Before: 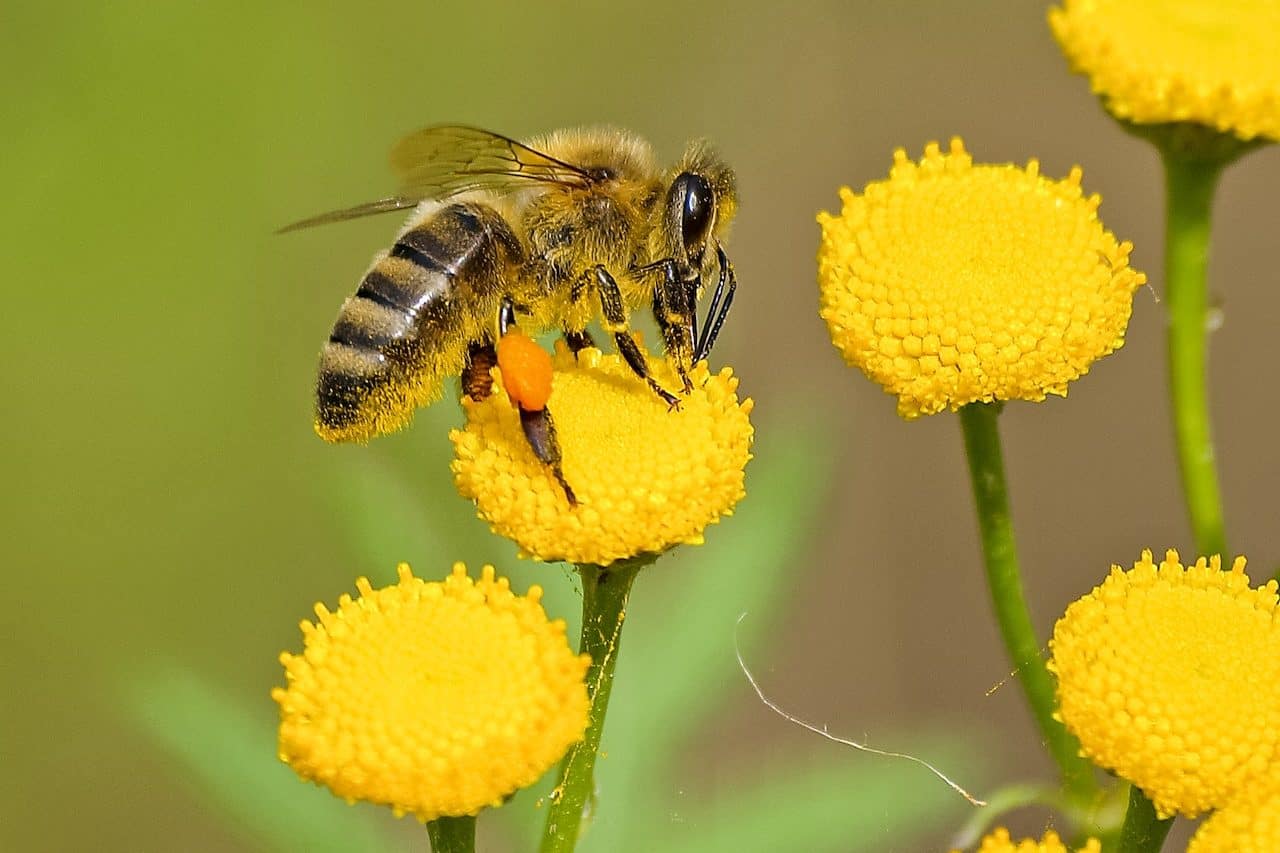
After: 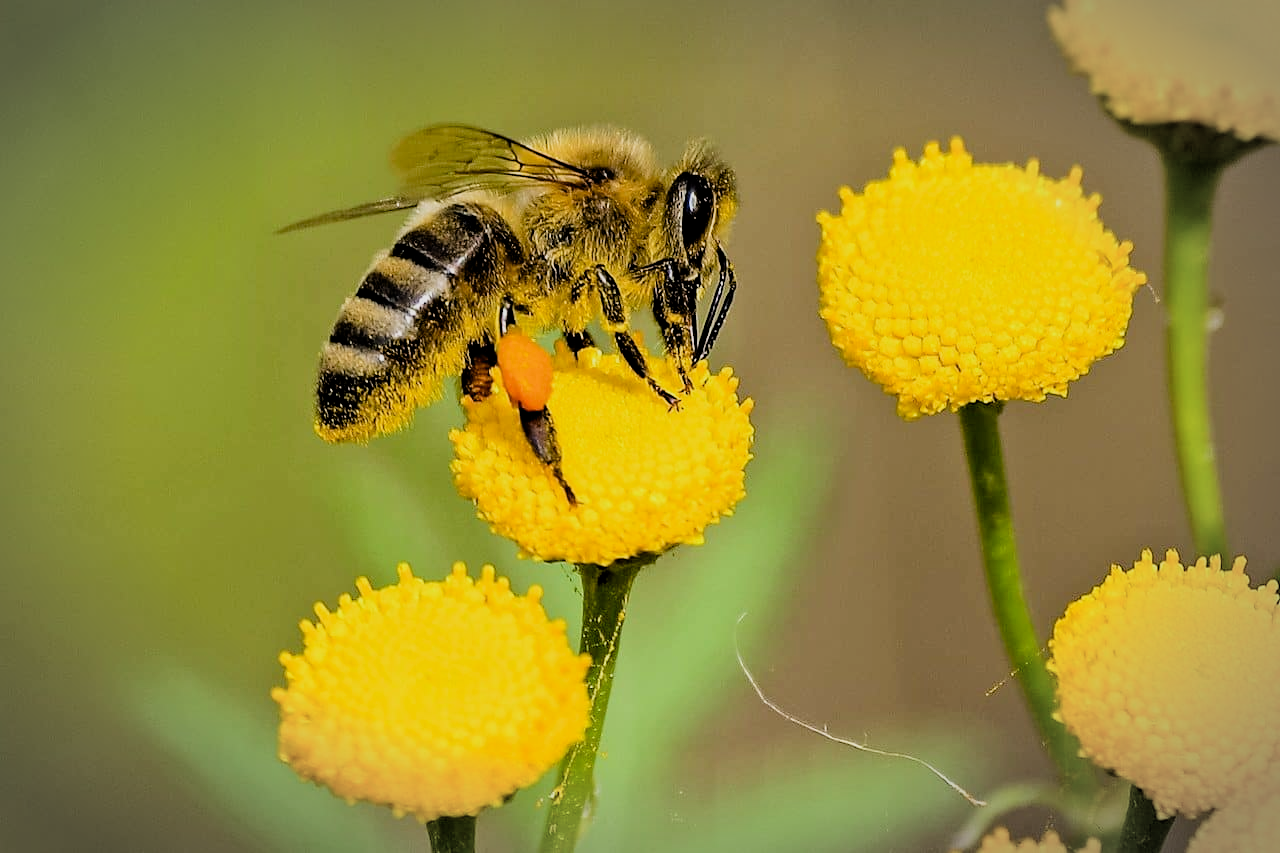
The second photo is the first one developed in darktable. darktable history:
vignetting: automatic ratio true
filmic rgb: black relative exposure -5.03 EV, white relative exposure 3.97 EV, hardness 2.88, contrast 1.298, highlights saturation mix -30.96%
exposure: black level correction 0.01, compensate exposure bias true, compensate highlight preservation false
